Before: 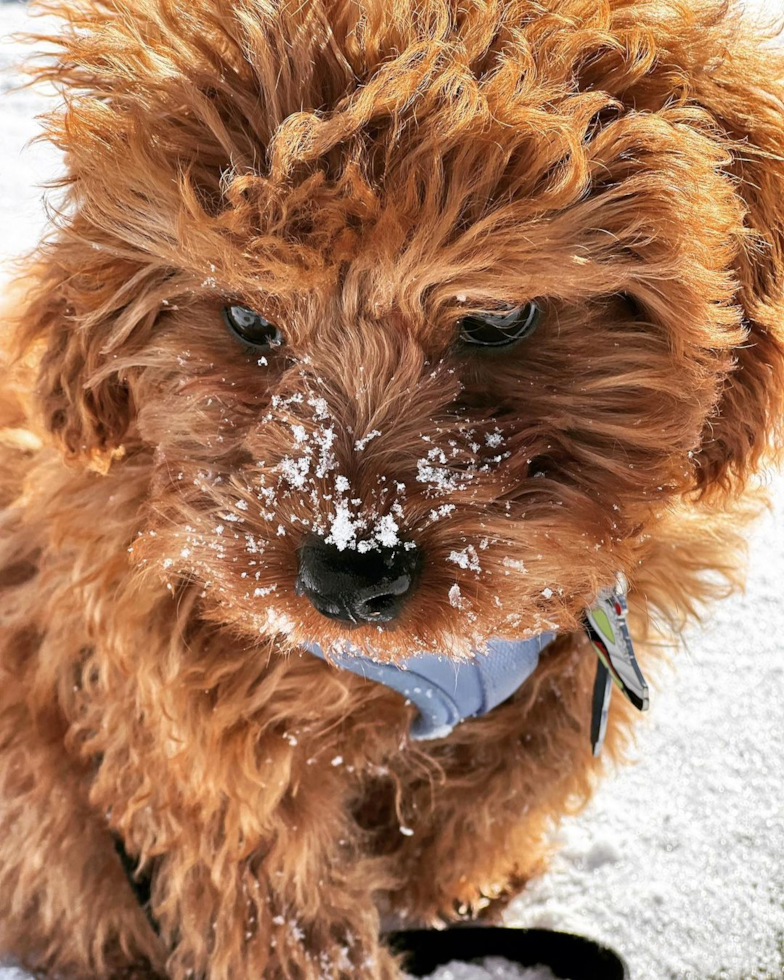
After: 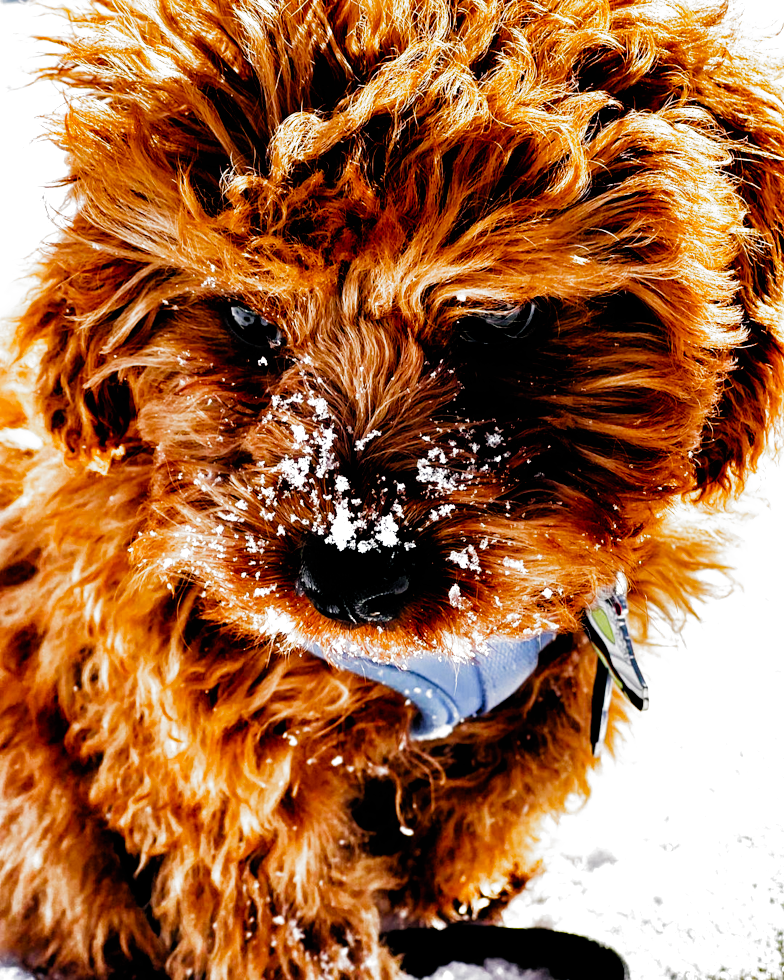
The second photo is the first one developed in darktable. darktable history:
levels: mode automatic
color balance rgb: global offset › chroma 0.154%, global offset › hue 254.15°, perceptual saturation grading › global saturation 35.896%, perceptual saturation grading › shadows 34.834%, perceptual brilliance grading › global brilliance 14.578%, perceptual brilliance grading › shadows -34.378%
filmic rgb: black relative exposure -3.45 EV, white relative exposure 2.28 EV, threshold 5.94 EV, hardness 3.41, add noise in highlights 0, preserve chrominance no, color science v3 (2019), use custom middle-gray values true, contrast in highlights soft, enable highlight reconstruction true
